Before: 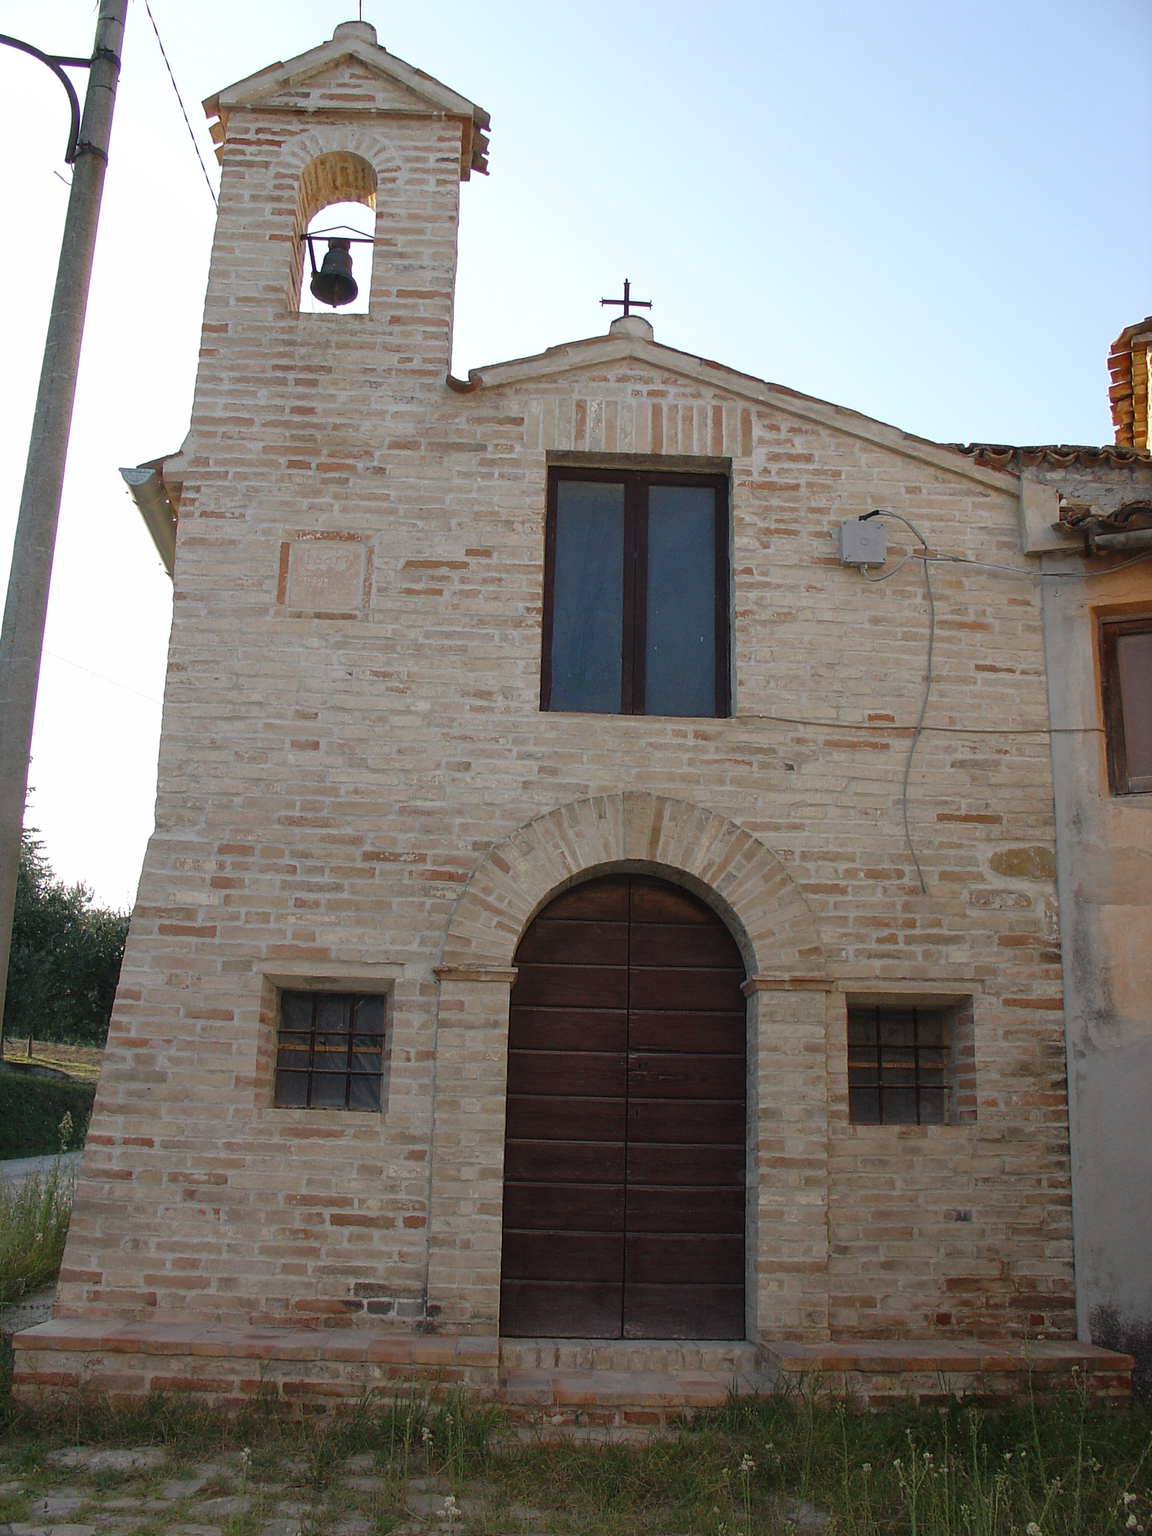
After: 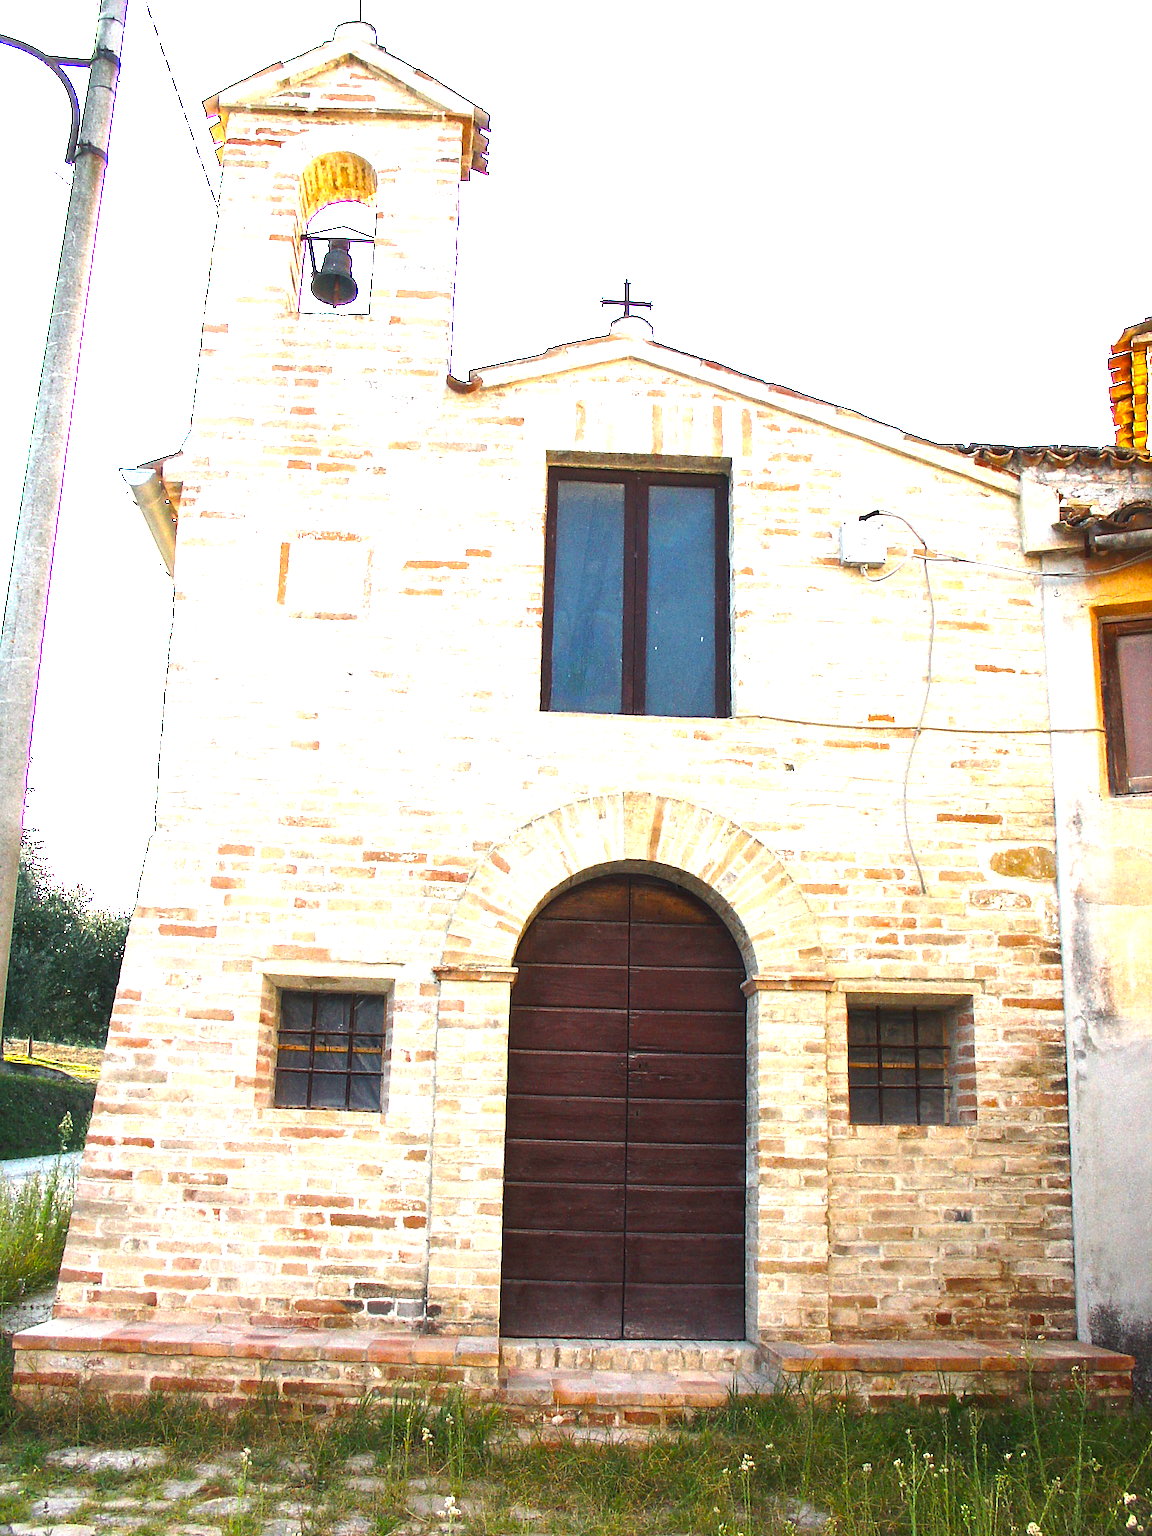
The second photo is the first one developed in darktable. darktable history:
color balance rgb: power › hue 328.29°, perceptual saturation grading › global saturation 25.205%, perceptual brilliance grading › global brilliance 34.578%, perceptual brilliance grading › highlights 49.427%, perceptual brilliance grading › mid-tones 59.959%, perceptual brilliance grading › shadows 34.374%, global vibrance 20%
color zones: curves: ch0 [(0.257, 0.558) (0.75, 0.565)]; ch1 [(0.004, 0.857) (0.14, 0.416) (0.257, 0.695) (0.442, 0.032) (0.736, 0.266) (0.891, 0.741)]; ch2 [(0, 0.623) (0.112, 0.436) (0.271, 0.474) (0.516, 0.64) (0.743, 0.286)], mix -91.55%
